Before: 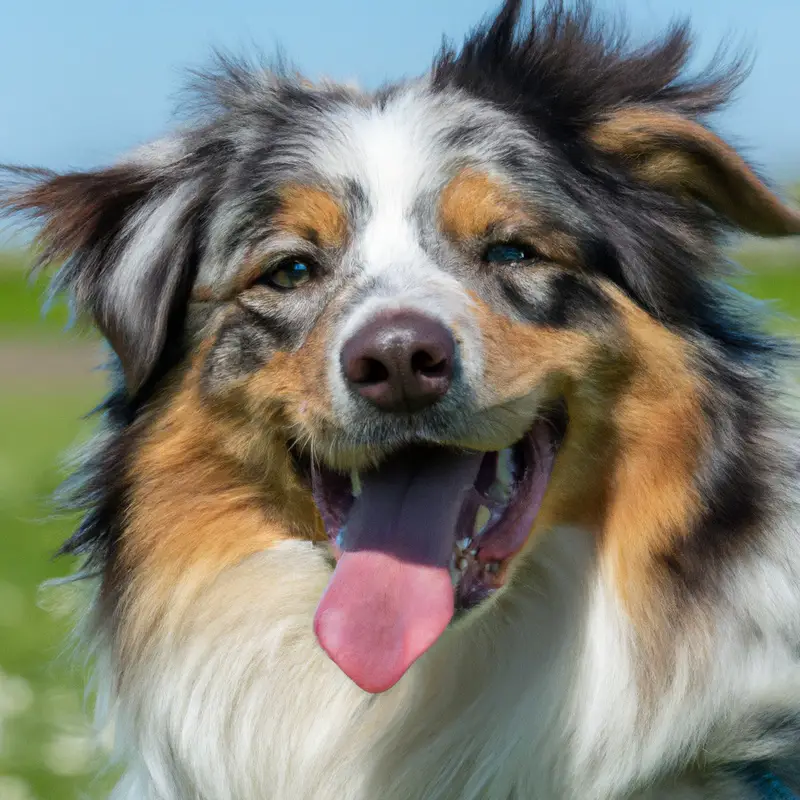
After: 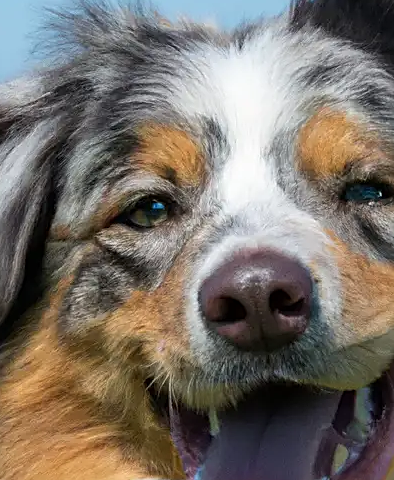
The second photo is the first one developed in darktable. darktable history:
sharpen: on, module defaults
crop: left 17.835%, top 7.675%, right 32.881%, bottom 32.213%
